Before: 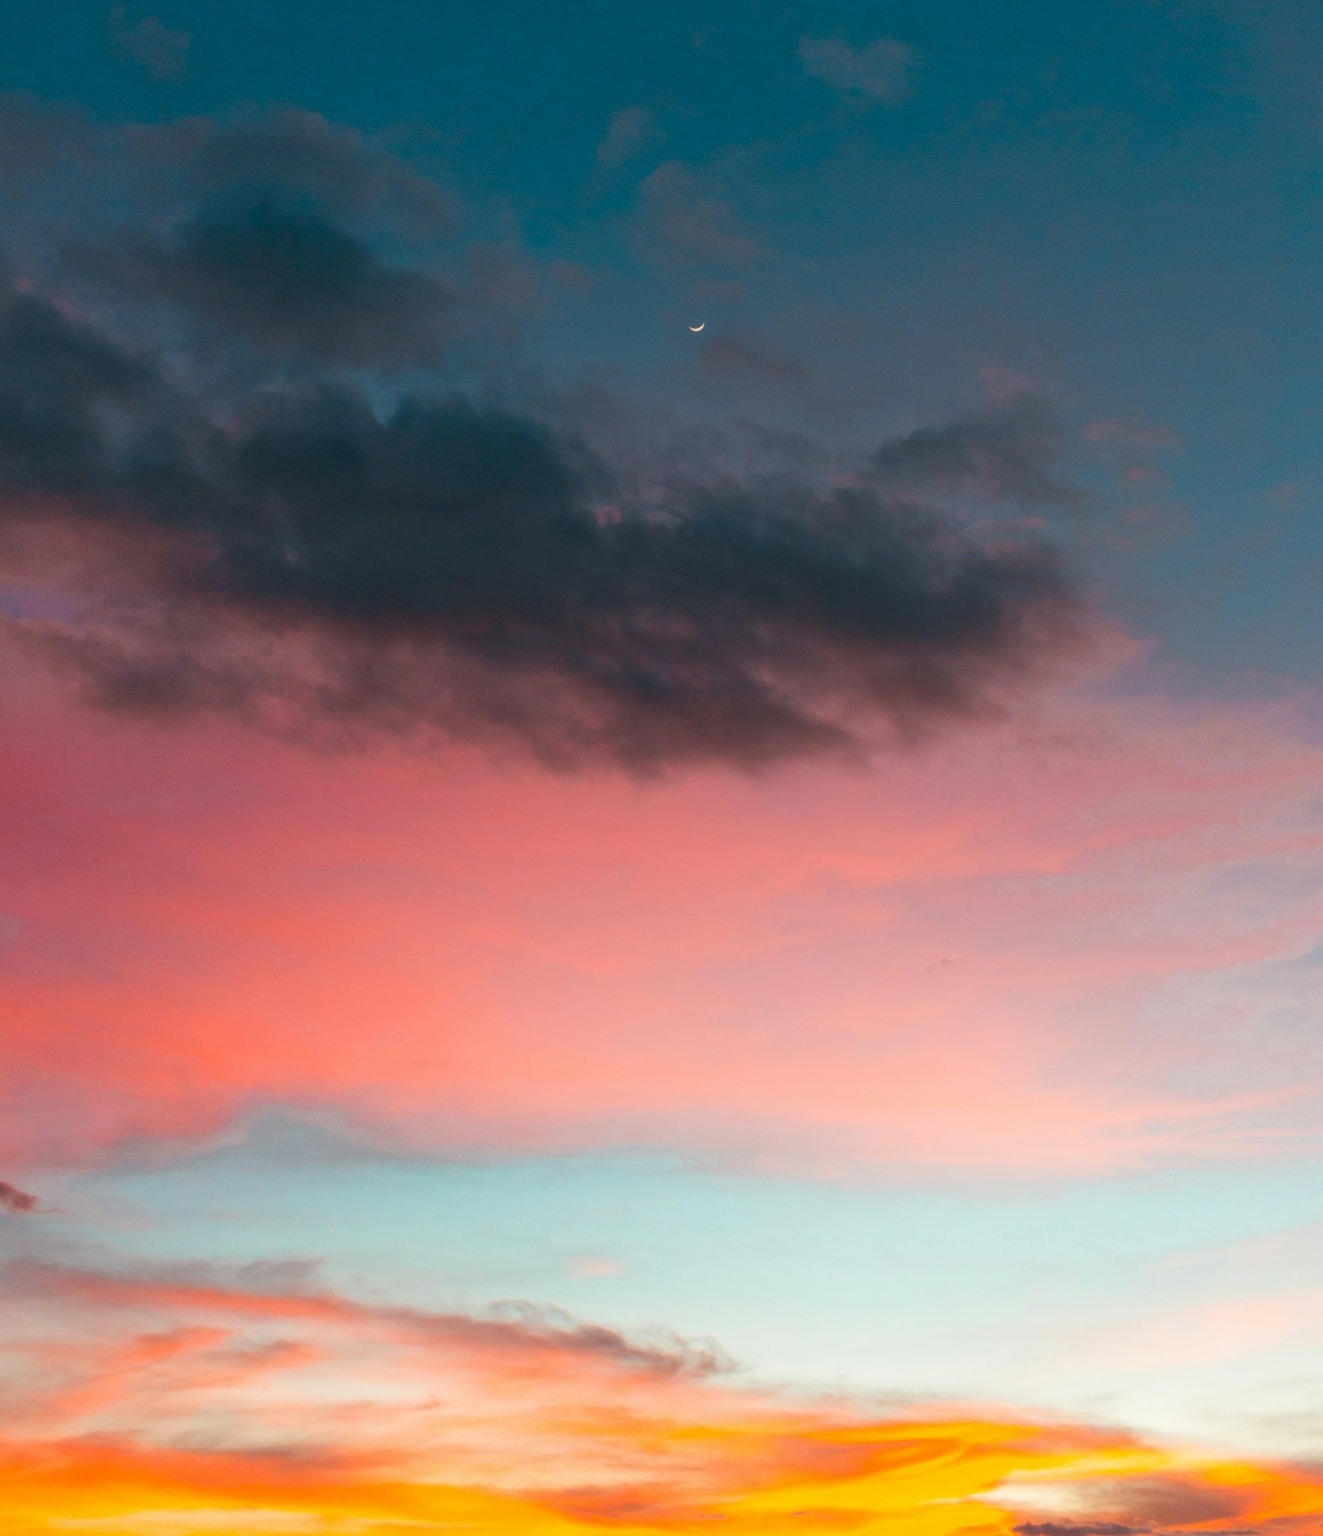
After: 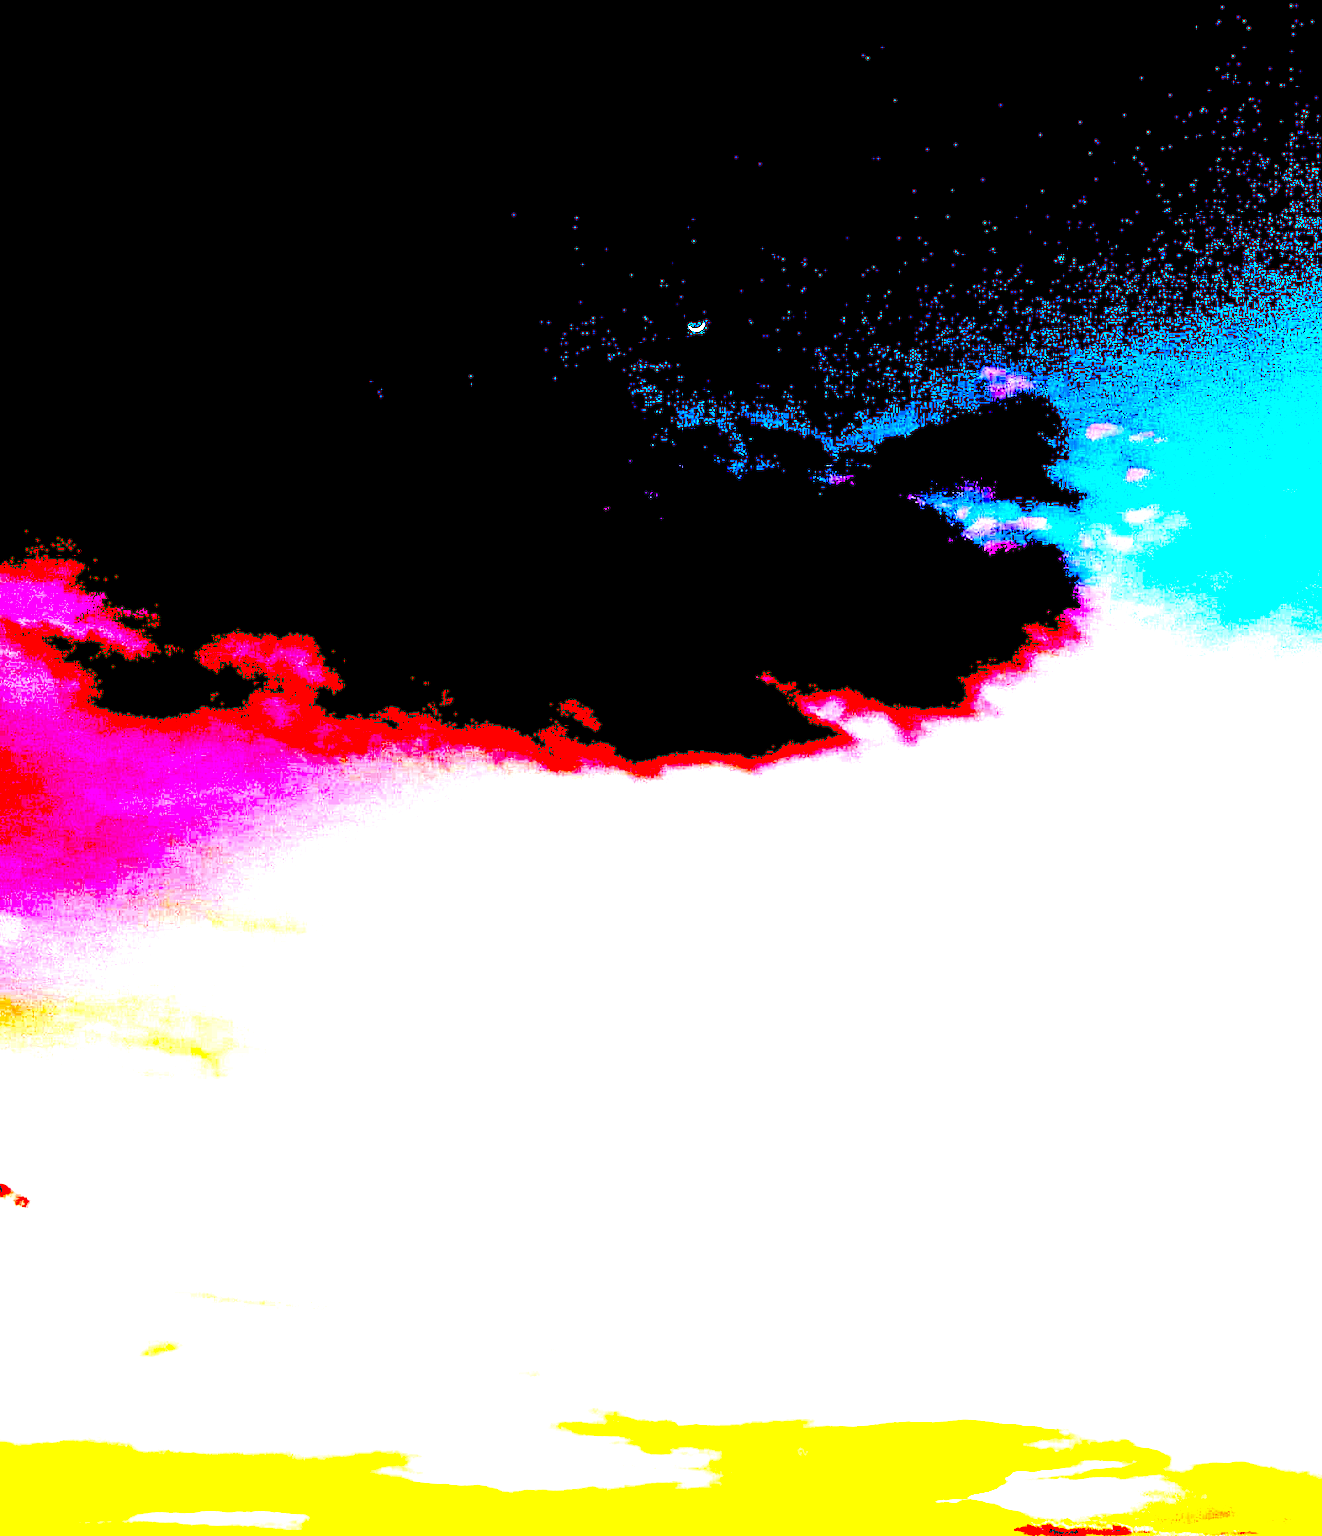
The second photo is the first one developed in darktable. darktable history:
exposure: black level correction 0.1, exposure 3 EV, compensate highlight preservation false
rgb levels: levels [[0.013, 0.434, 0.89], [0, 0.5, 1], [0, 0.5, 1]]
sharpen: amount 0.2
grain: coarseness 0.09 ISO
